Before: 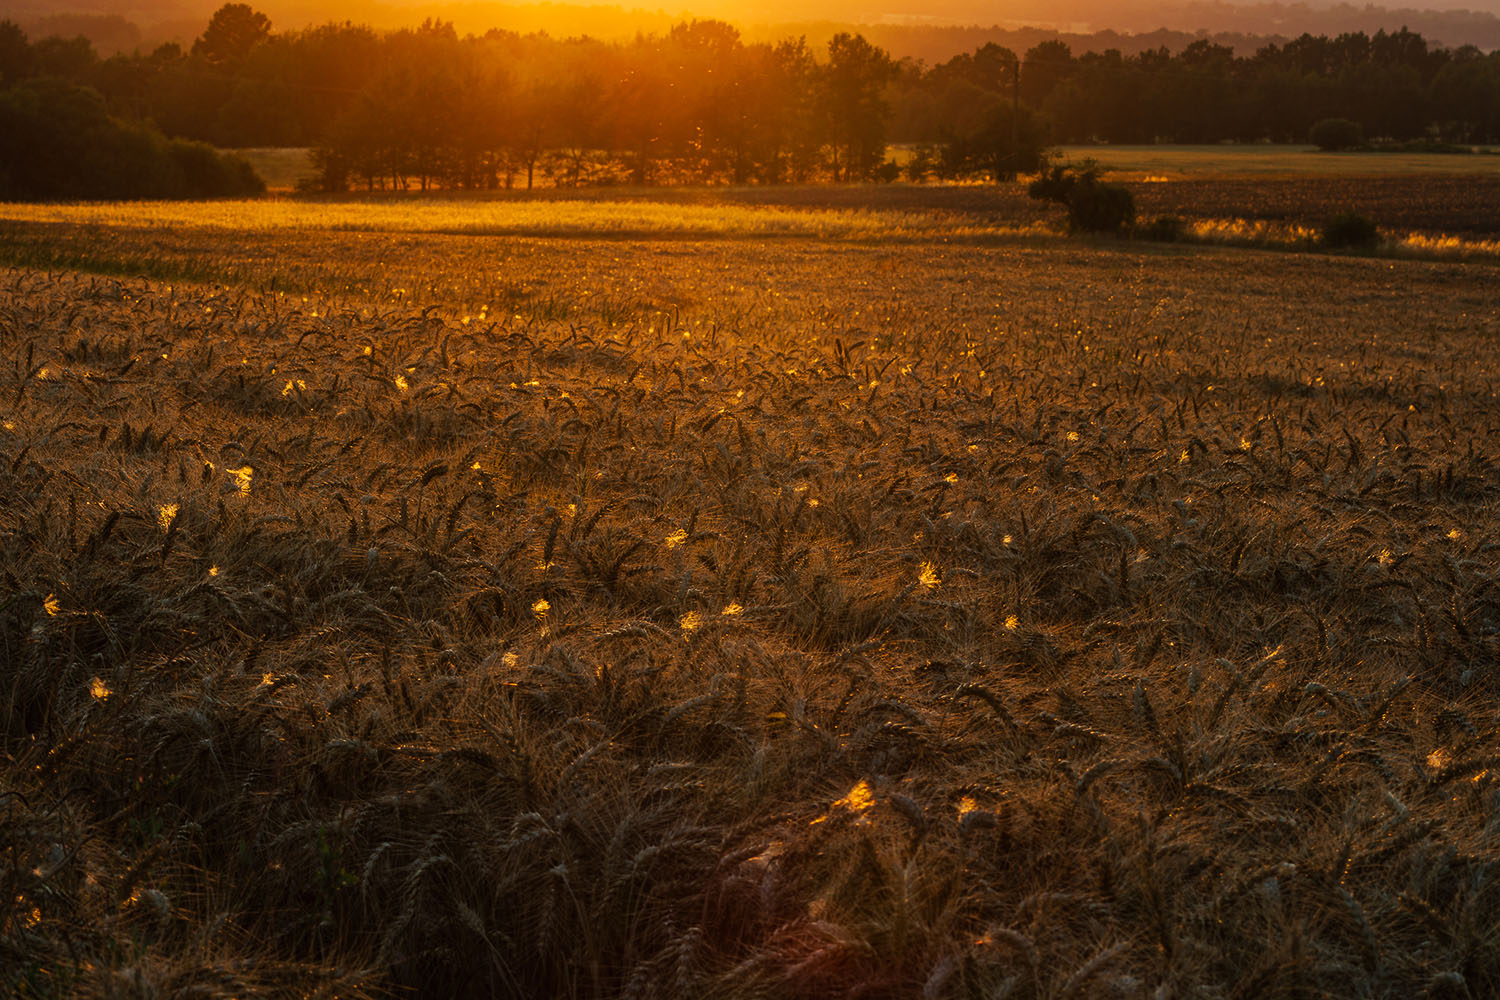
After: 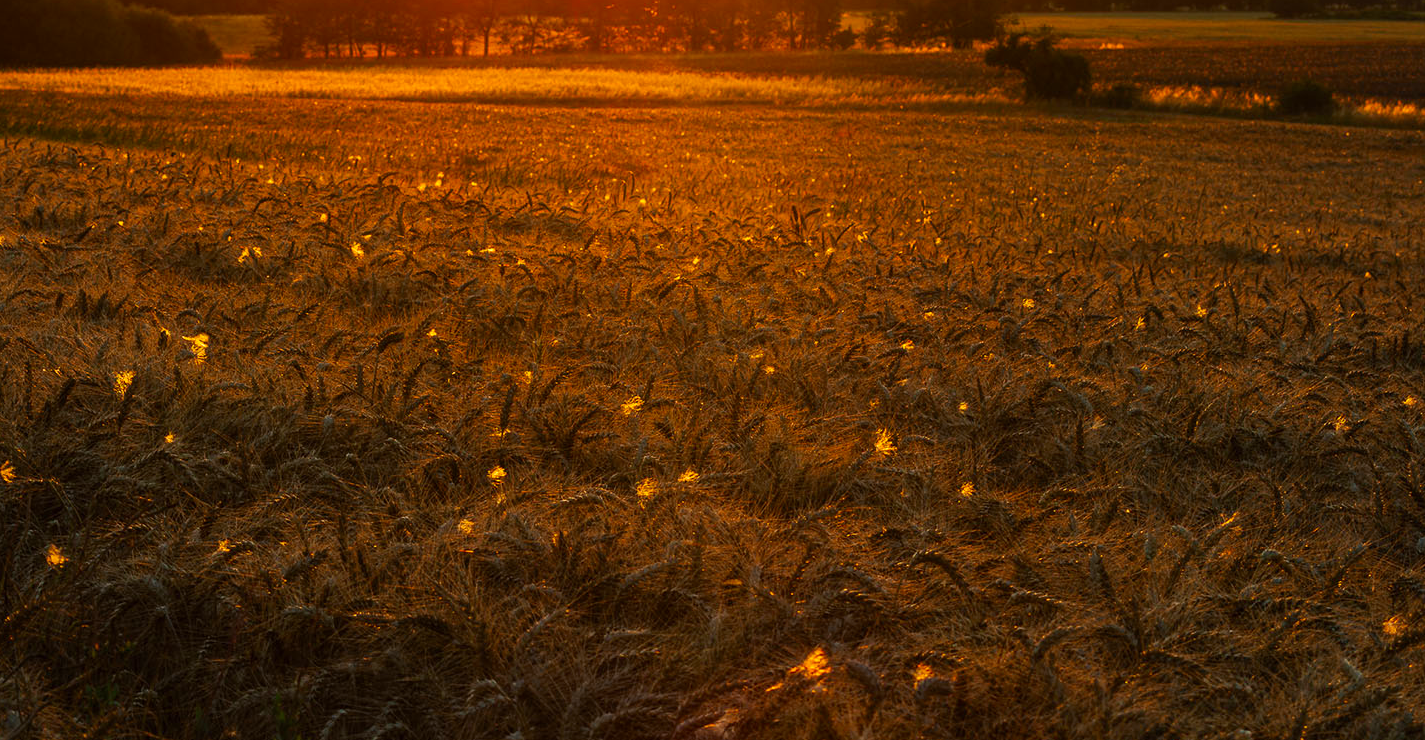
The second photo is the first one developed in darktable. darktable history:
crop and rotate: left 2.991%, top 13.302%, right 1.981%, bottom 12.636%
color zones: curves: ch0 [(0, 0.613) (0.01, 0.613) (0.245, 0.448) (0.498, 0.529) (0.642, 0.665) (0.879, 0.777) (0.99, 0.613)]; ch1 [(0, 0) (0.143, 0) (0.286, 0) (0.429, 0) (0.571, 0) (0.714, 0) (0.857, 0)], mix -131.09%
